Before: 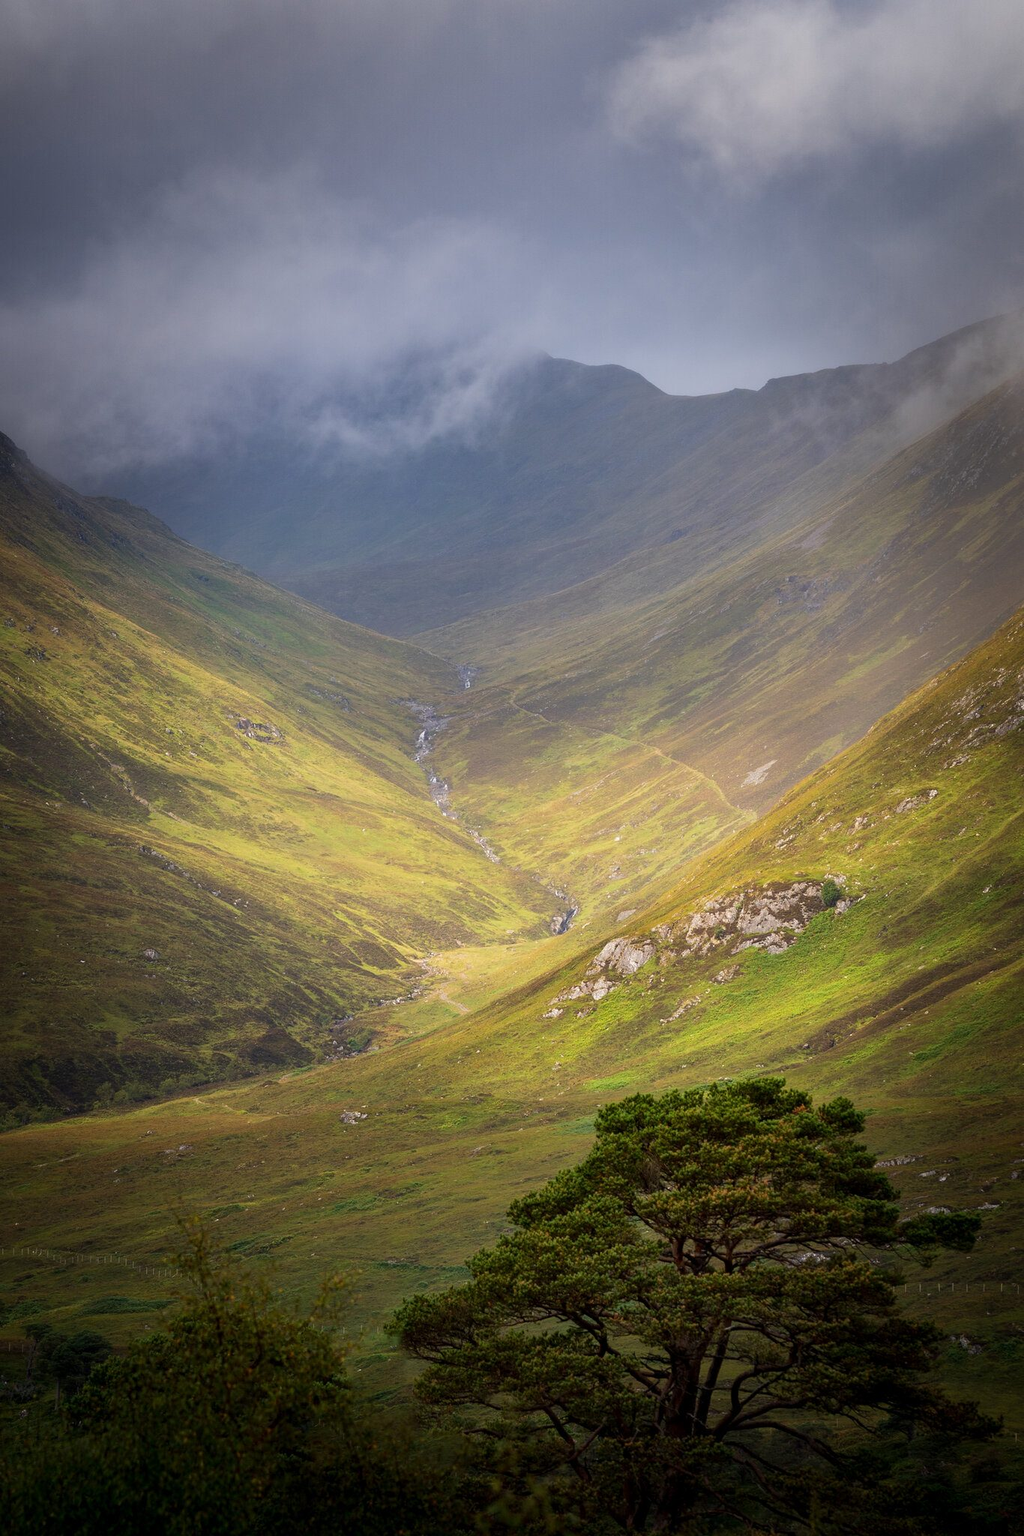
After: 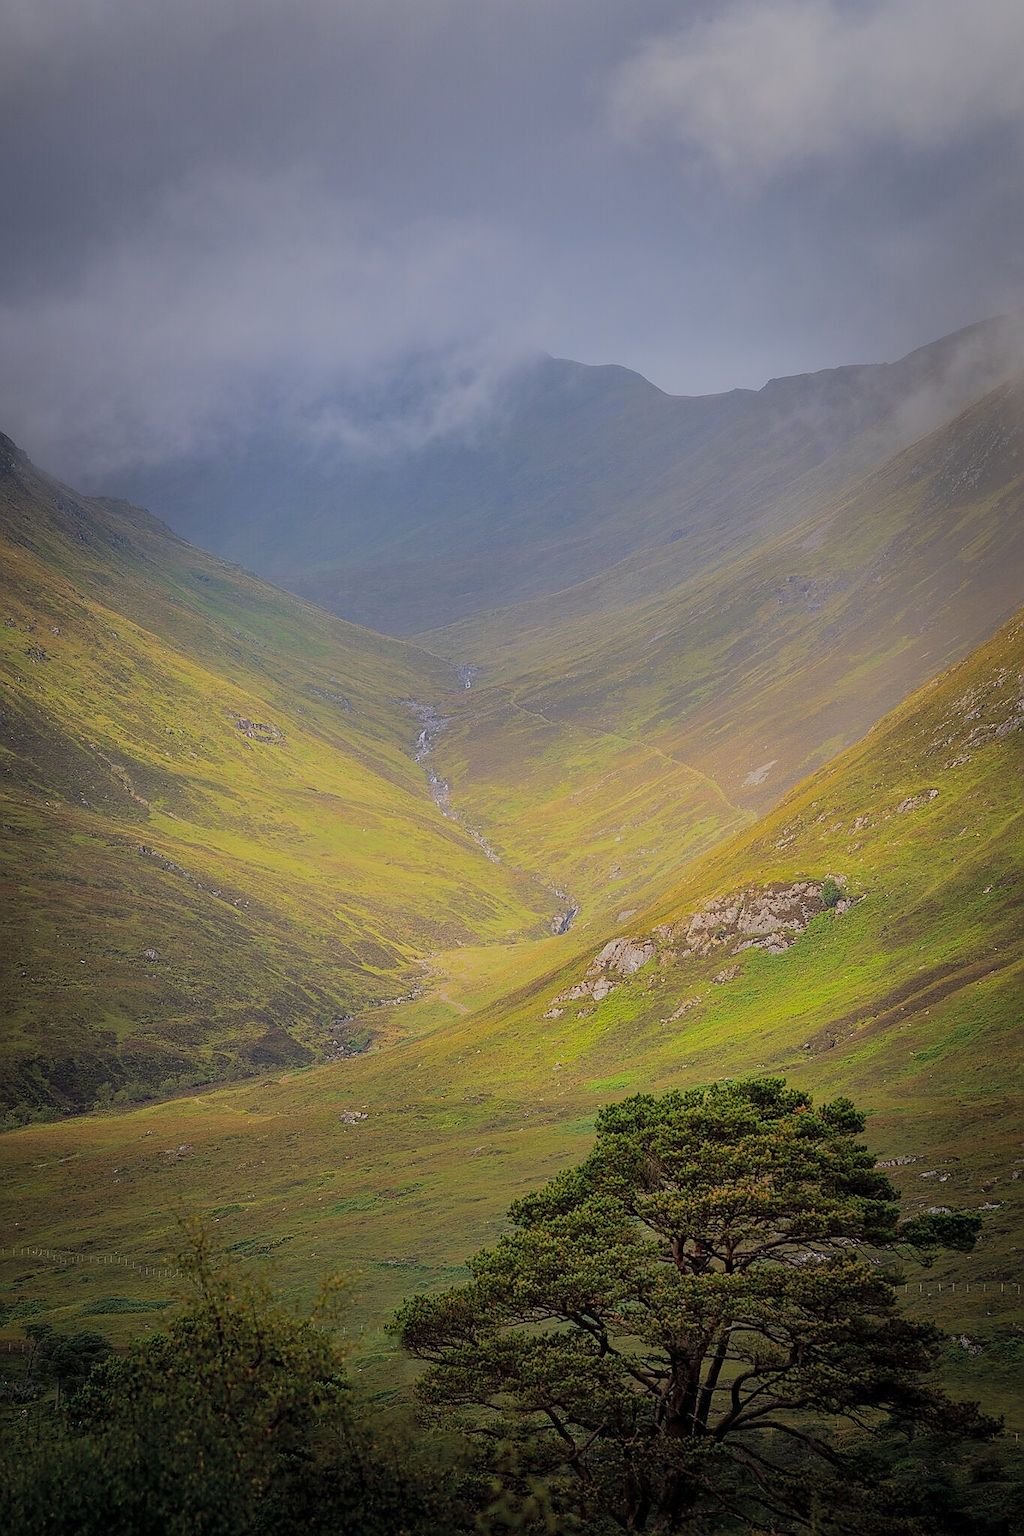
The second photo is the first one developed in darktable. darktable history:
sharpen: radius 1.4, amount 1.25, threshold 0.7
global tonemap: drago (0.7, 100)
